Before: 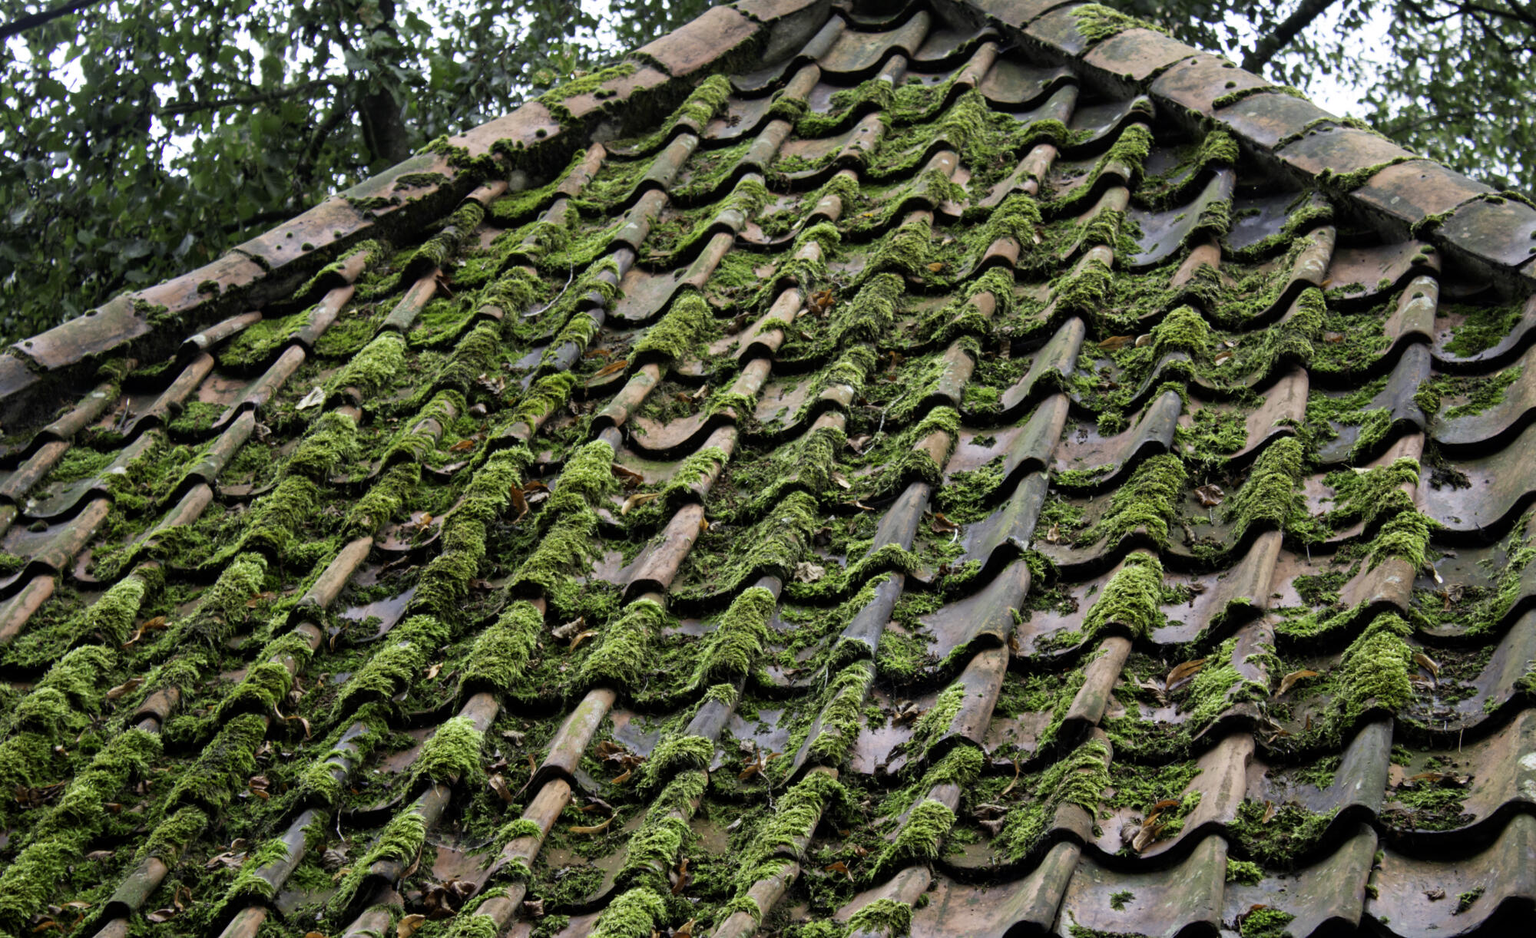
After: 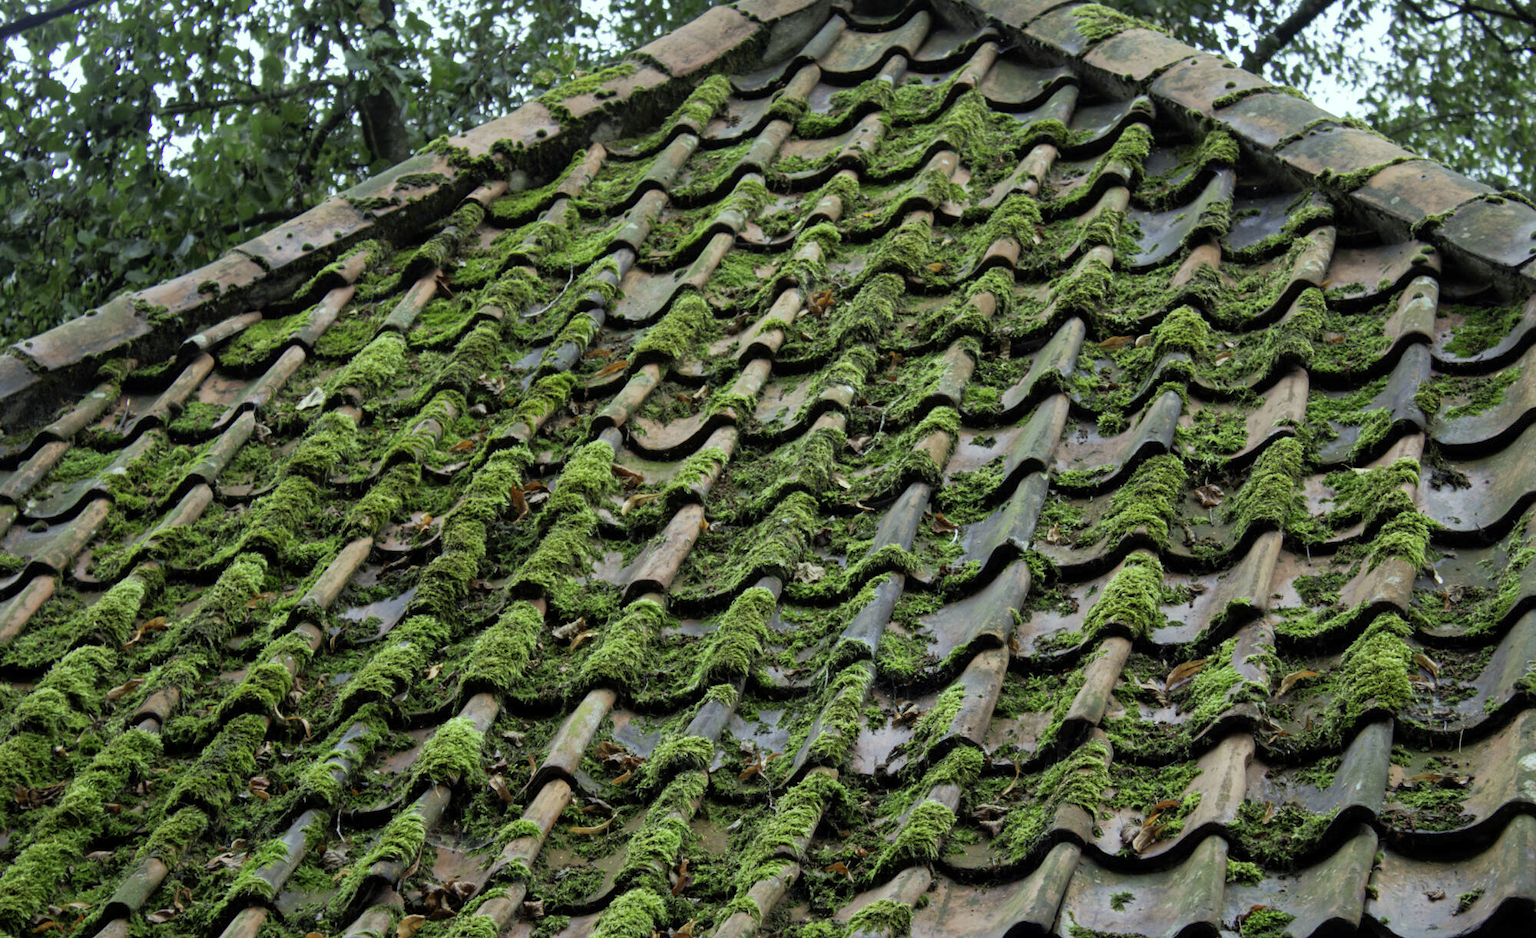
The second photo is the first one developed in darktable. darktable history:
color correction: highlights a* -6.69, highlights b* 0.49
shadows and highlights: on, module defaults
